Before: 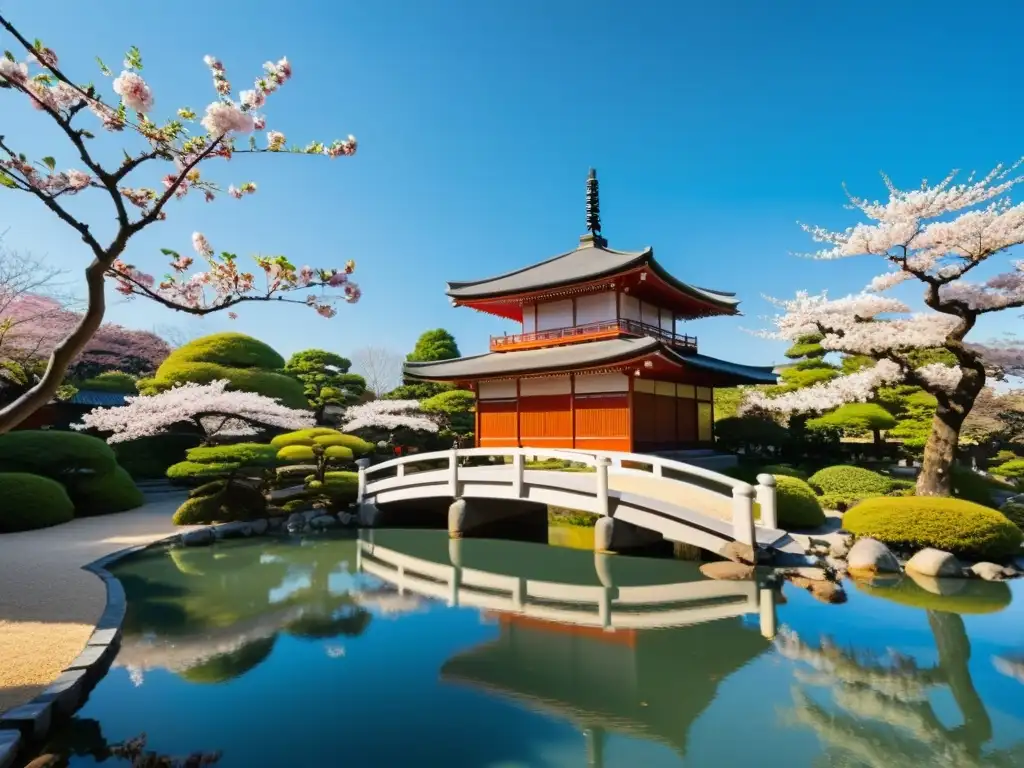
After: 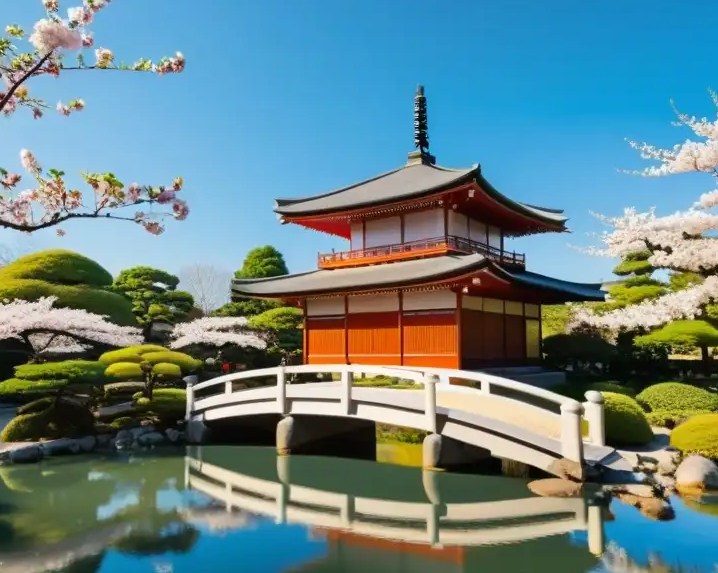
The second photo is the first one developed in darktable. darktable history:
crop and rotate: left 16.865%, top 10.89%, right 12.956%, bottom 14.46%
